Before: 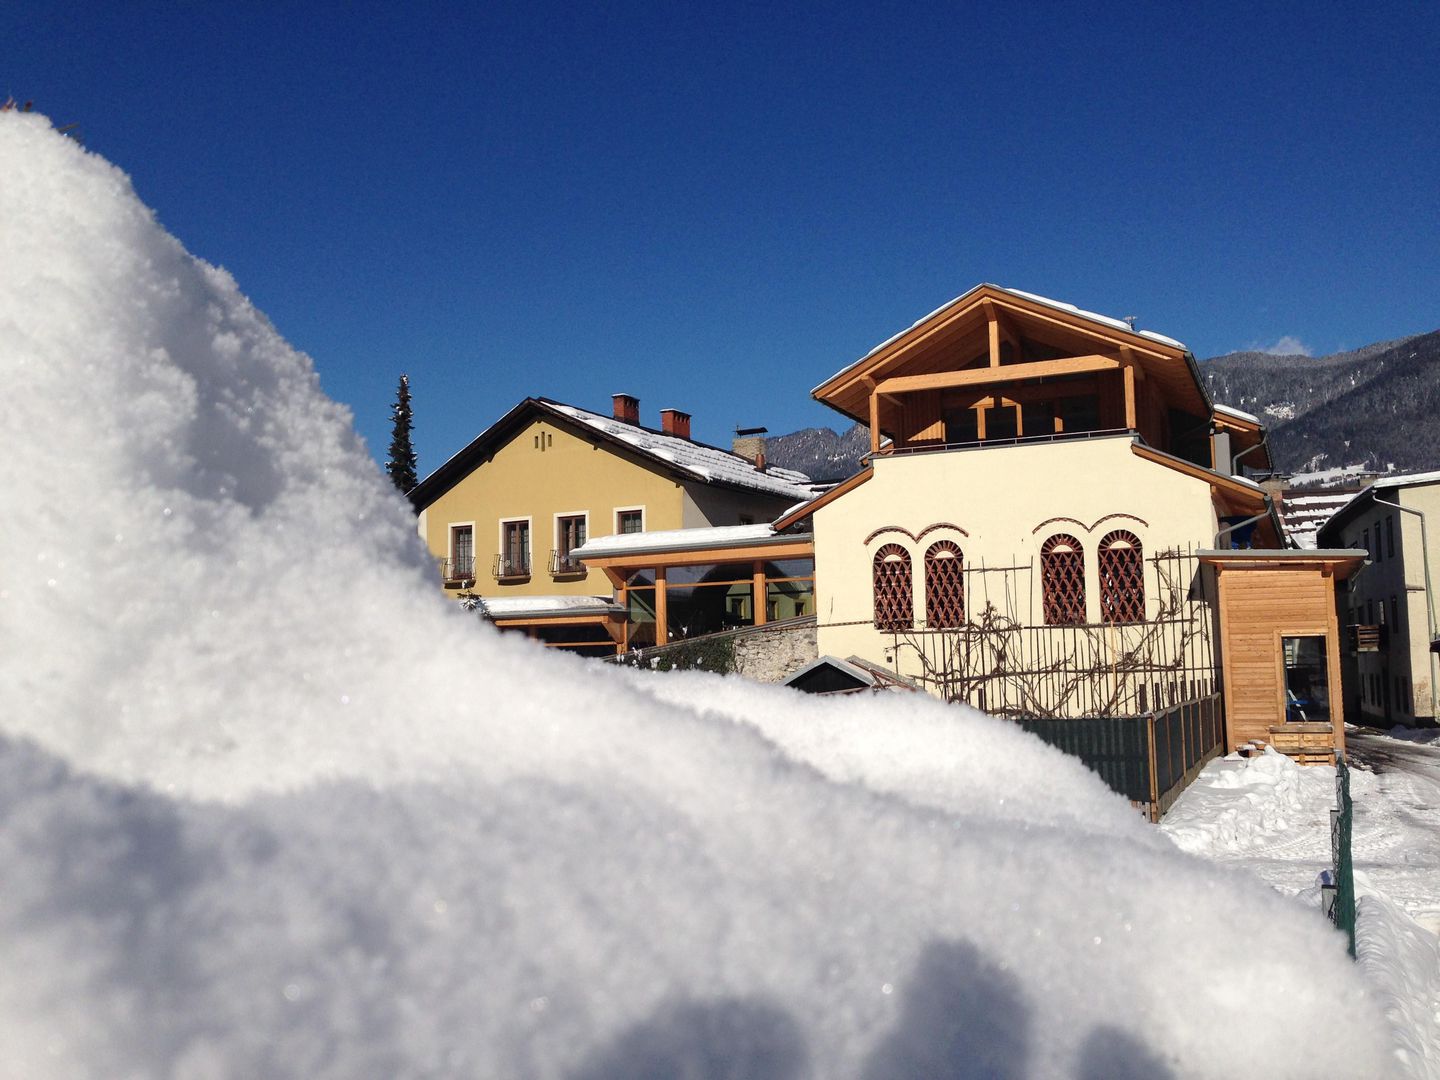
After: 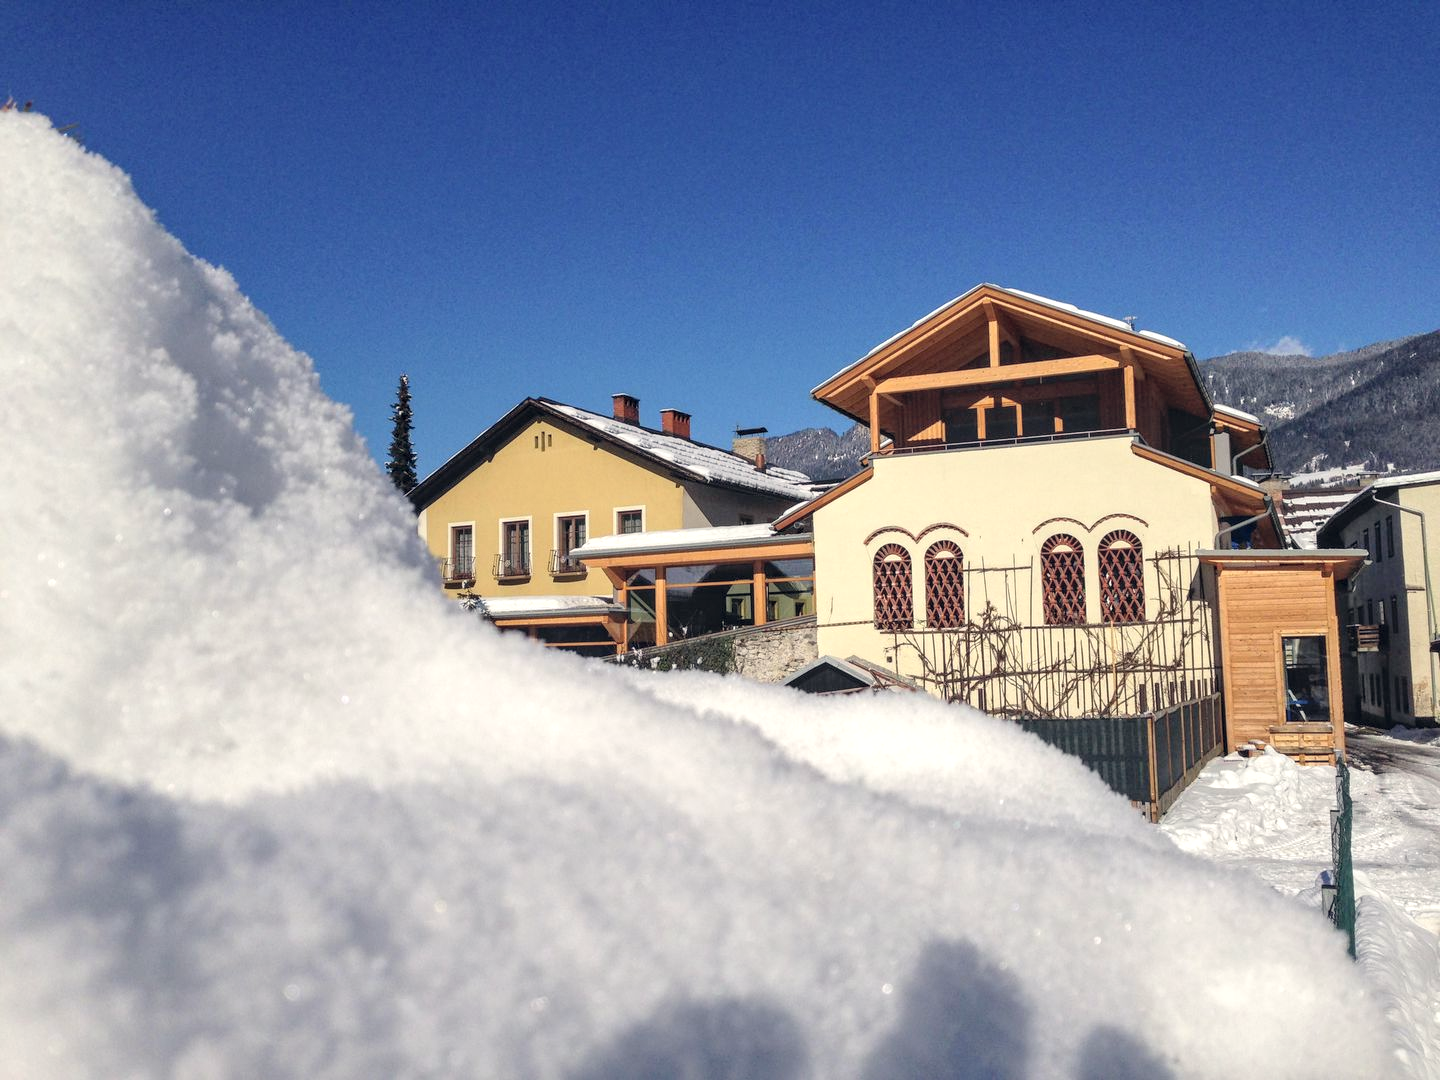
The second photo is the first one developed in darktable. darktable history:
tone equalizer: on, module defaults
contrast brightness saturation: brightness 0.13
color correction: highlights a* 0.207, highlights b* 2.7, shadows a* -0.874, shadows b* -4.78
local contrast: detail 130%
